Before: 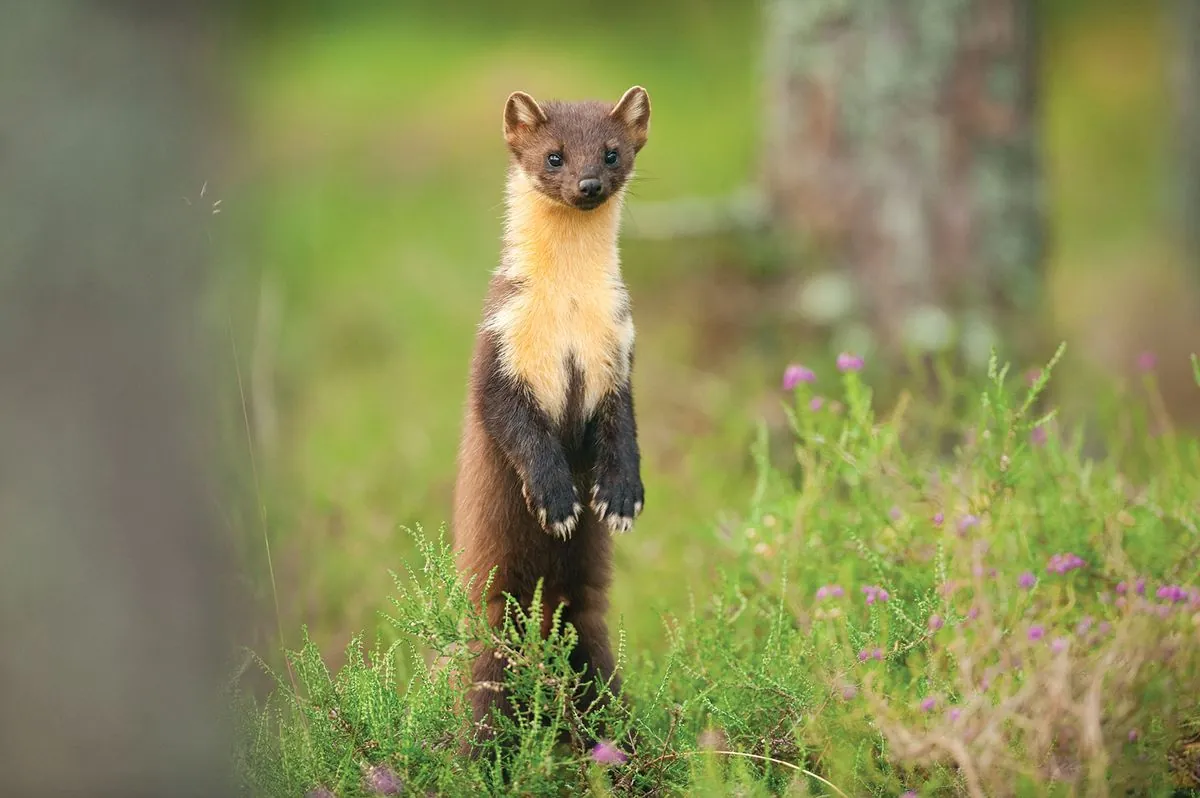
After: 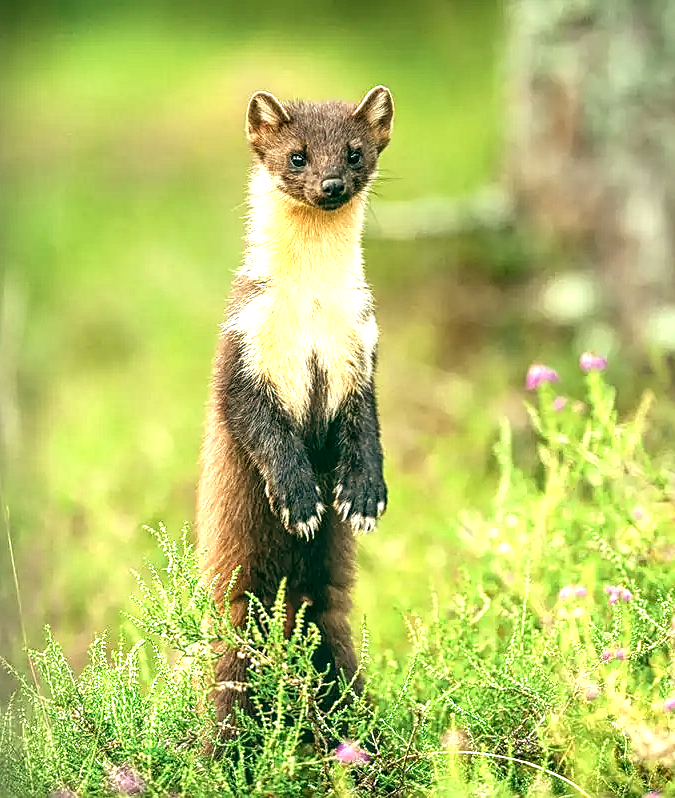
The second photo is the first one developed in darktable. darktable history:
crop: left 21.496%, right 22.254%
exposure: exposure 1.25 EV, compensate exposure bias true, compensate highlight preservation false
sharpen: on, module defaults
local contrast: highlights 79%, shadows 56%, detail 175%, midtone range 0.428
graduated density: on, module defaults
color balance: lift [1.005, 0.99, 1.007, 1.01], gamma [1, 1.034, 1.032, 0.966], gain [0.873, 1.055, 1.067, 0.933]
